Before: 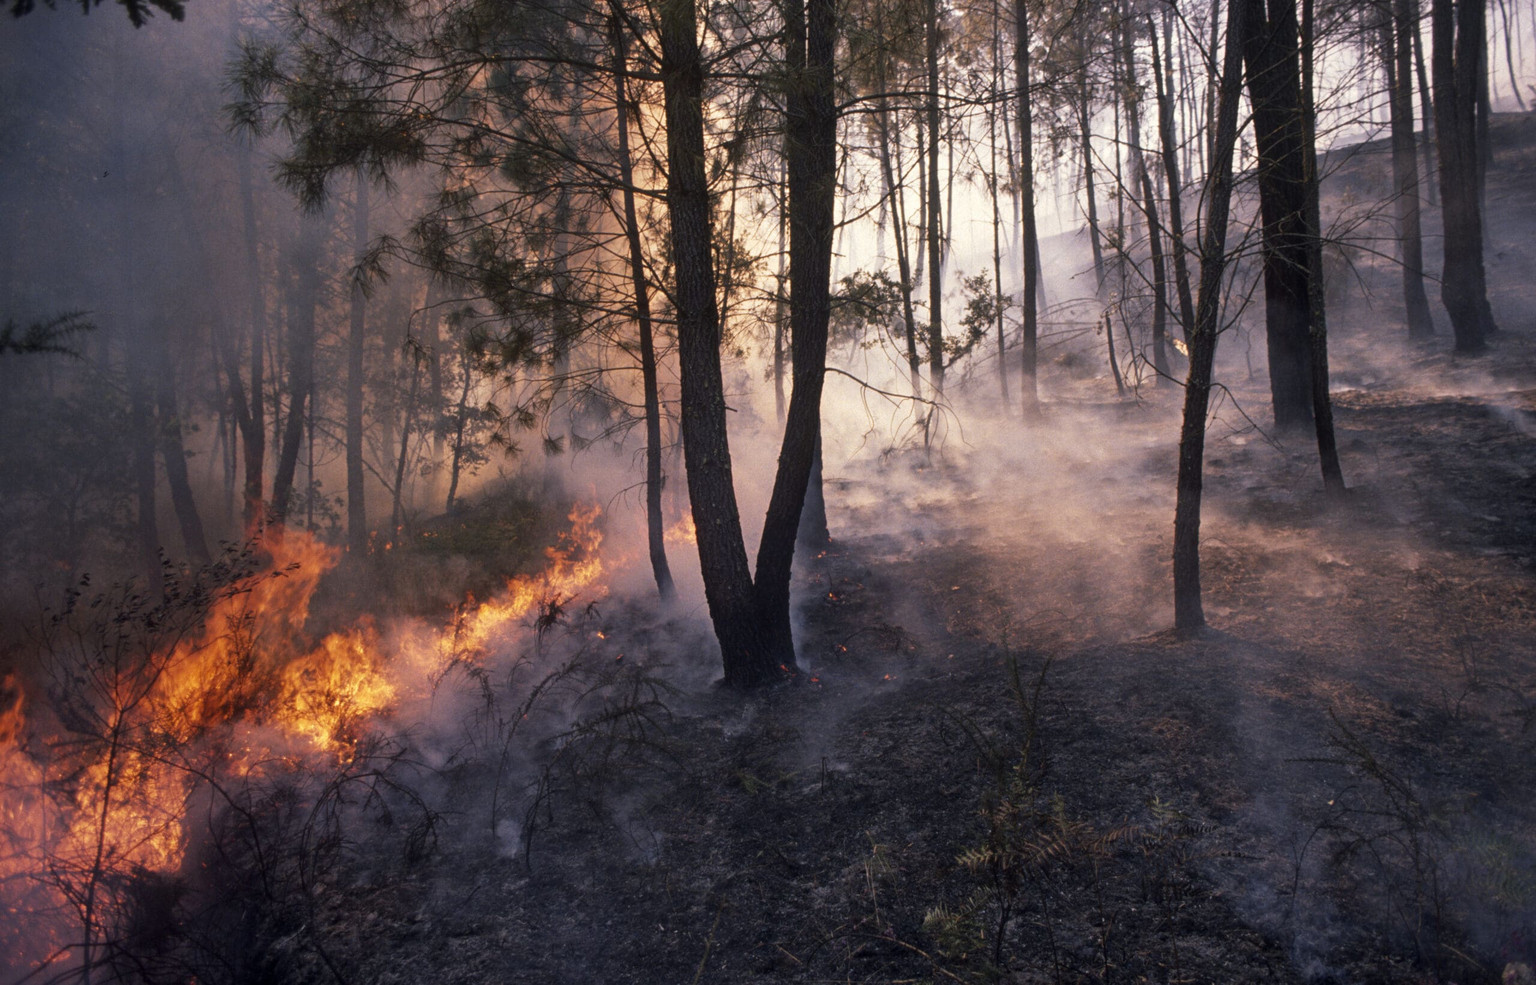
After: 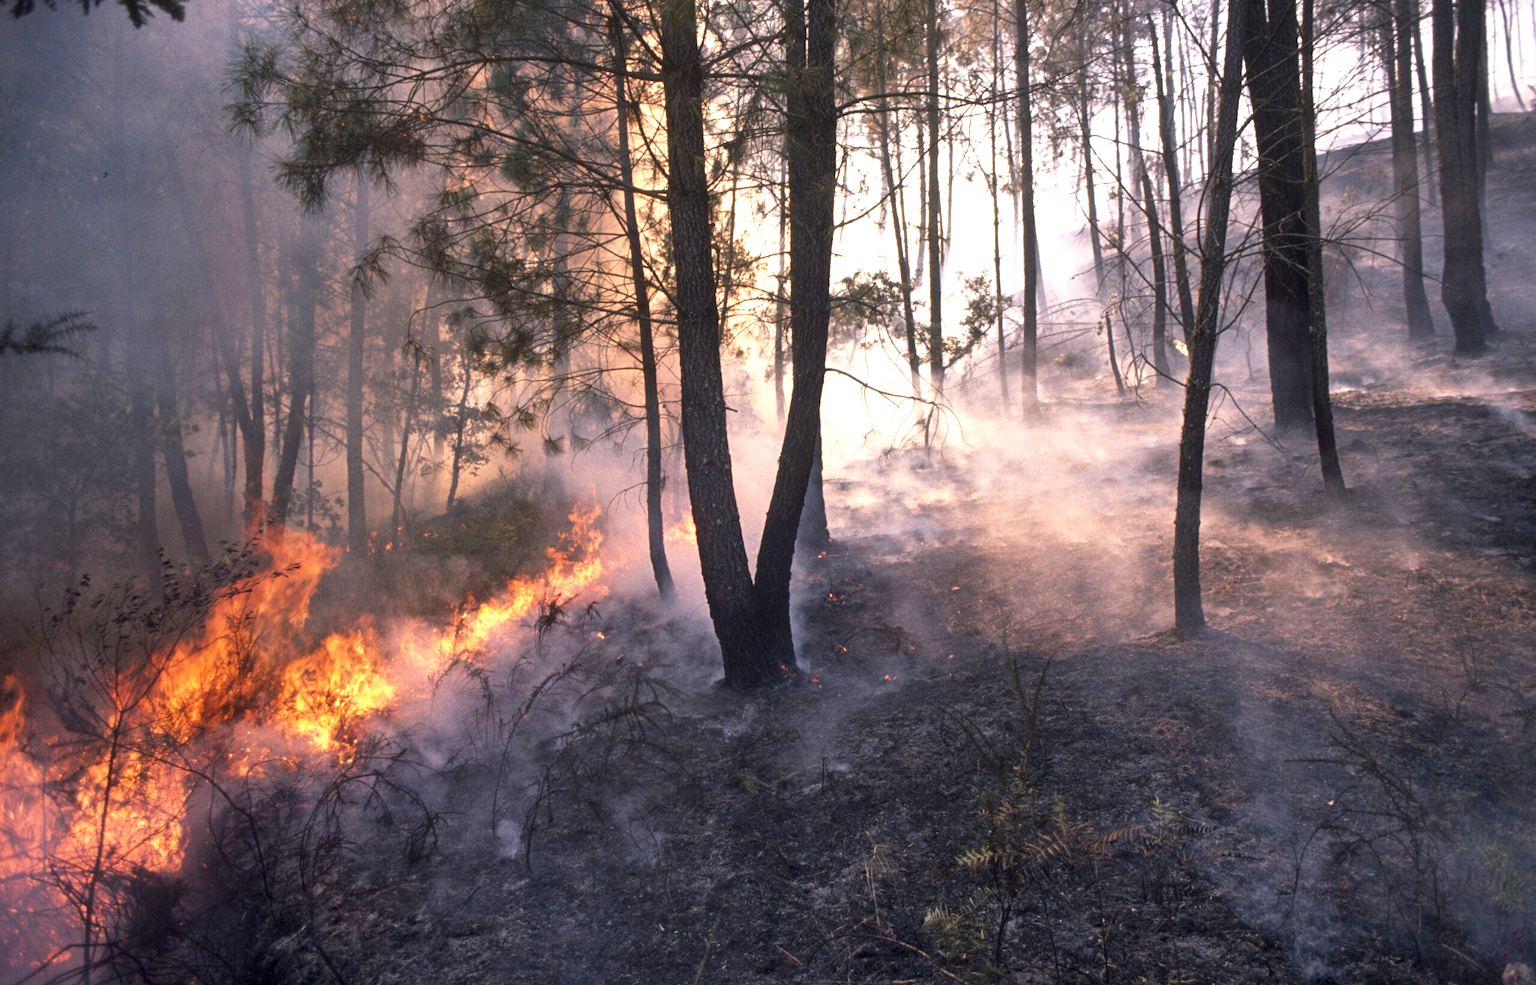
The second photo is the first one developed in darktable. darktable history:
exposure: exposure 0.941 EV, compensate highlight preservation false
